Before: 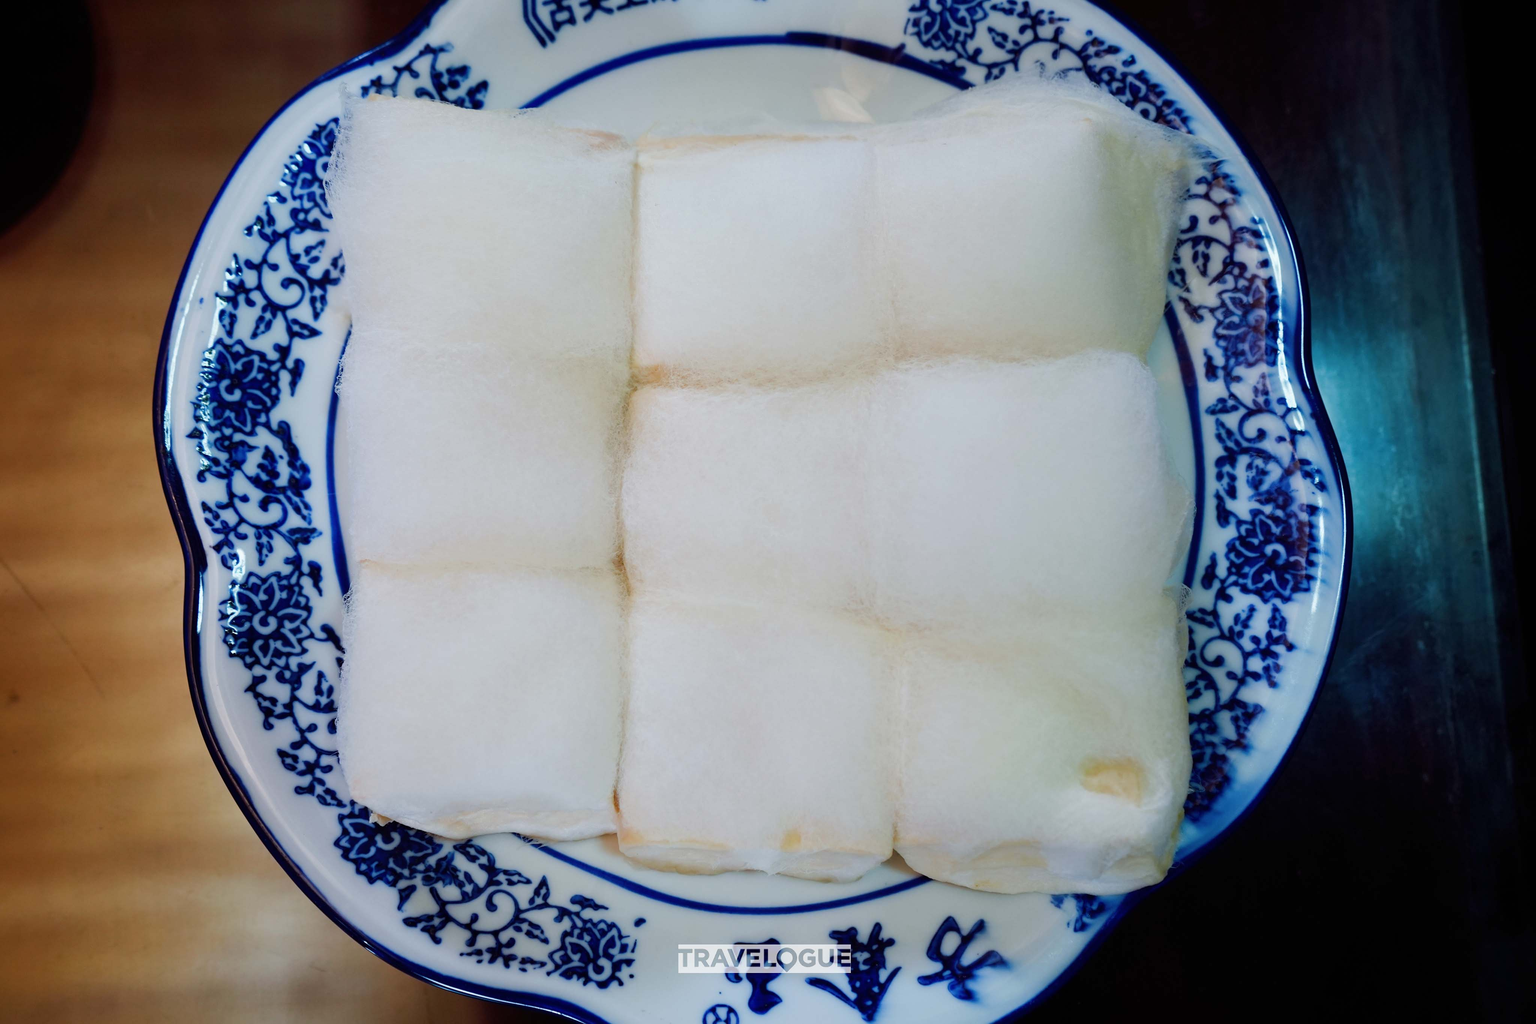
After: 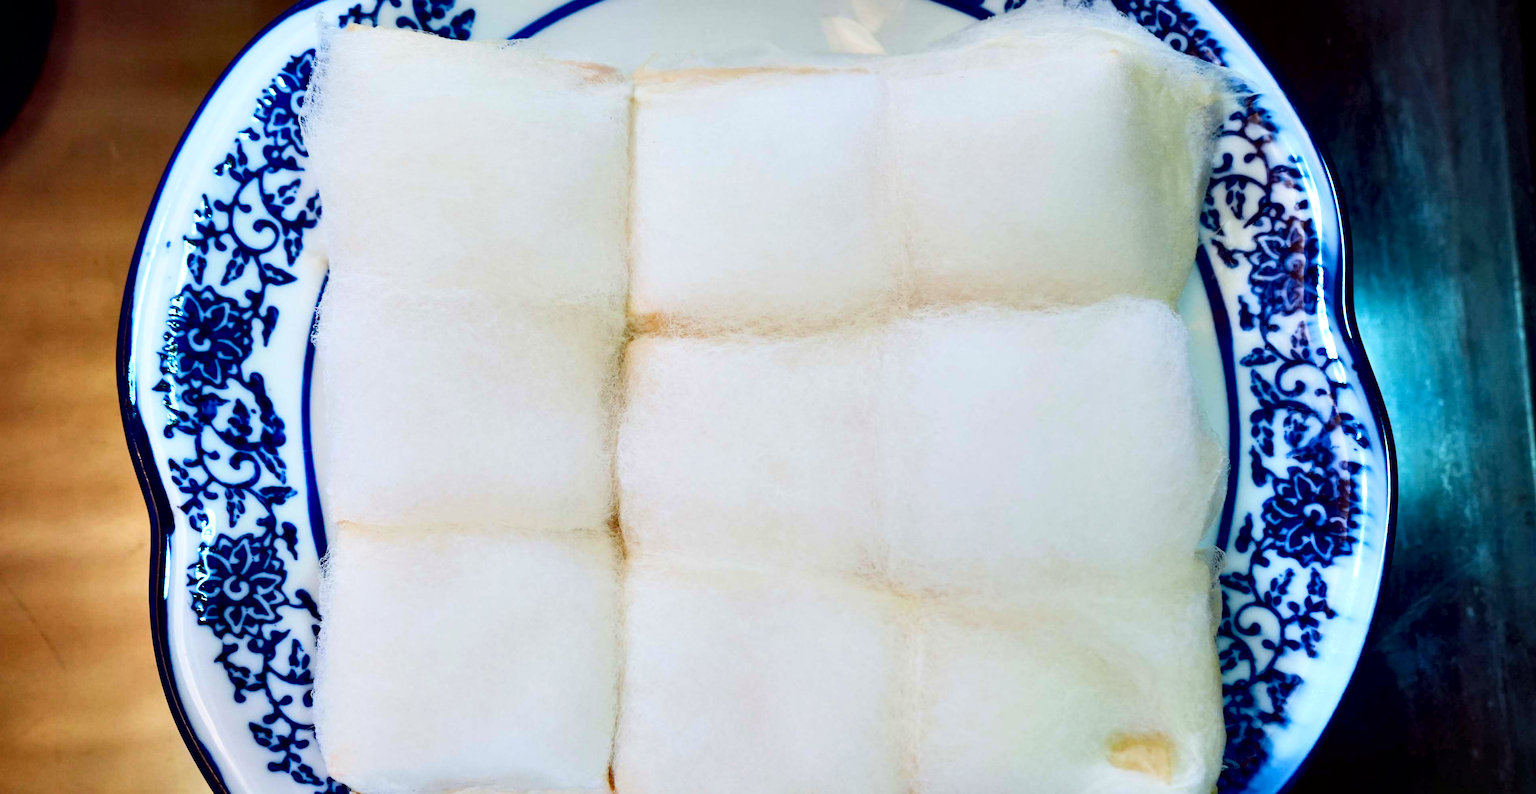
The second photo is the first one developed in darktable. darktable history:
contrast equalizer: y [[0.6 ×6], [0.55 ×6], [0 ×6], [0 ×6], [0 ×6]]
crop: left 2.871%, top 7.053%, right 3.449%, bottom 20.219%
contrast brightness saturation: contrast 0.197, brightness 0.165, saturation 0.223
